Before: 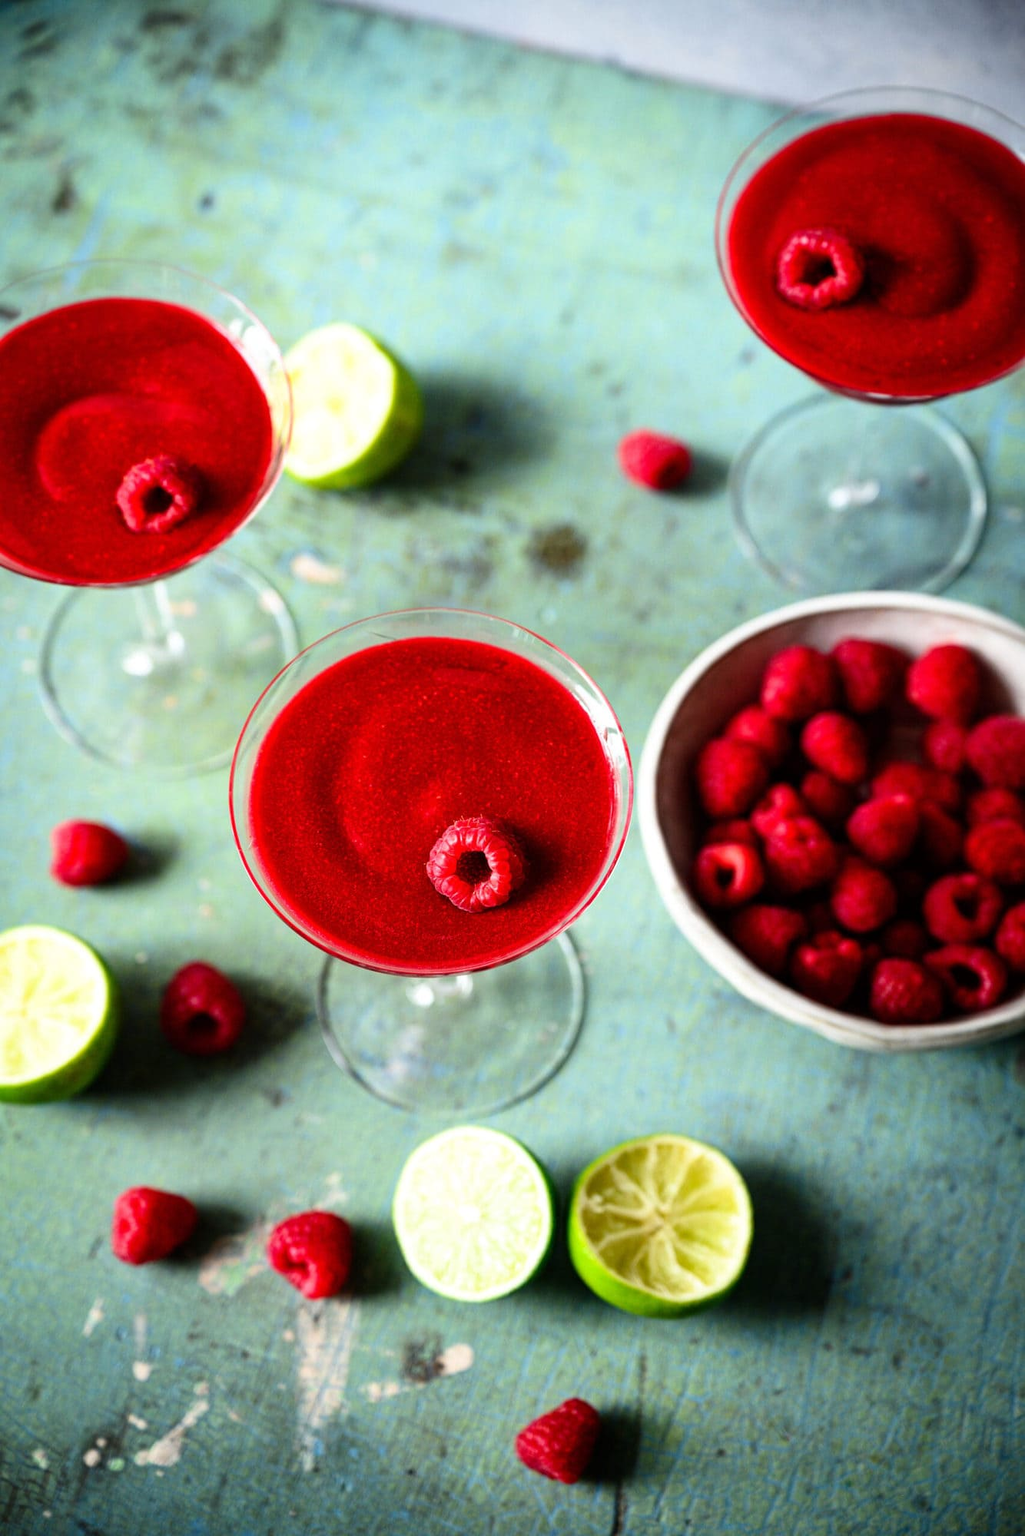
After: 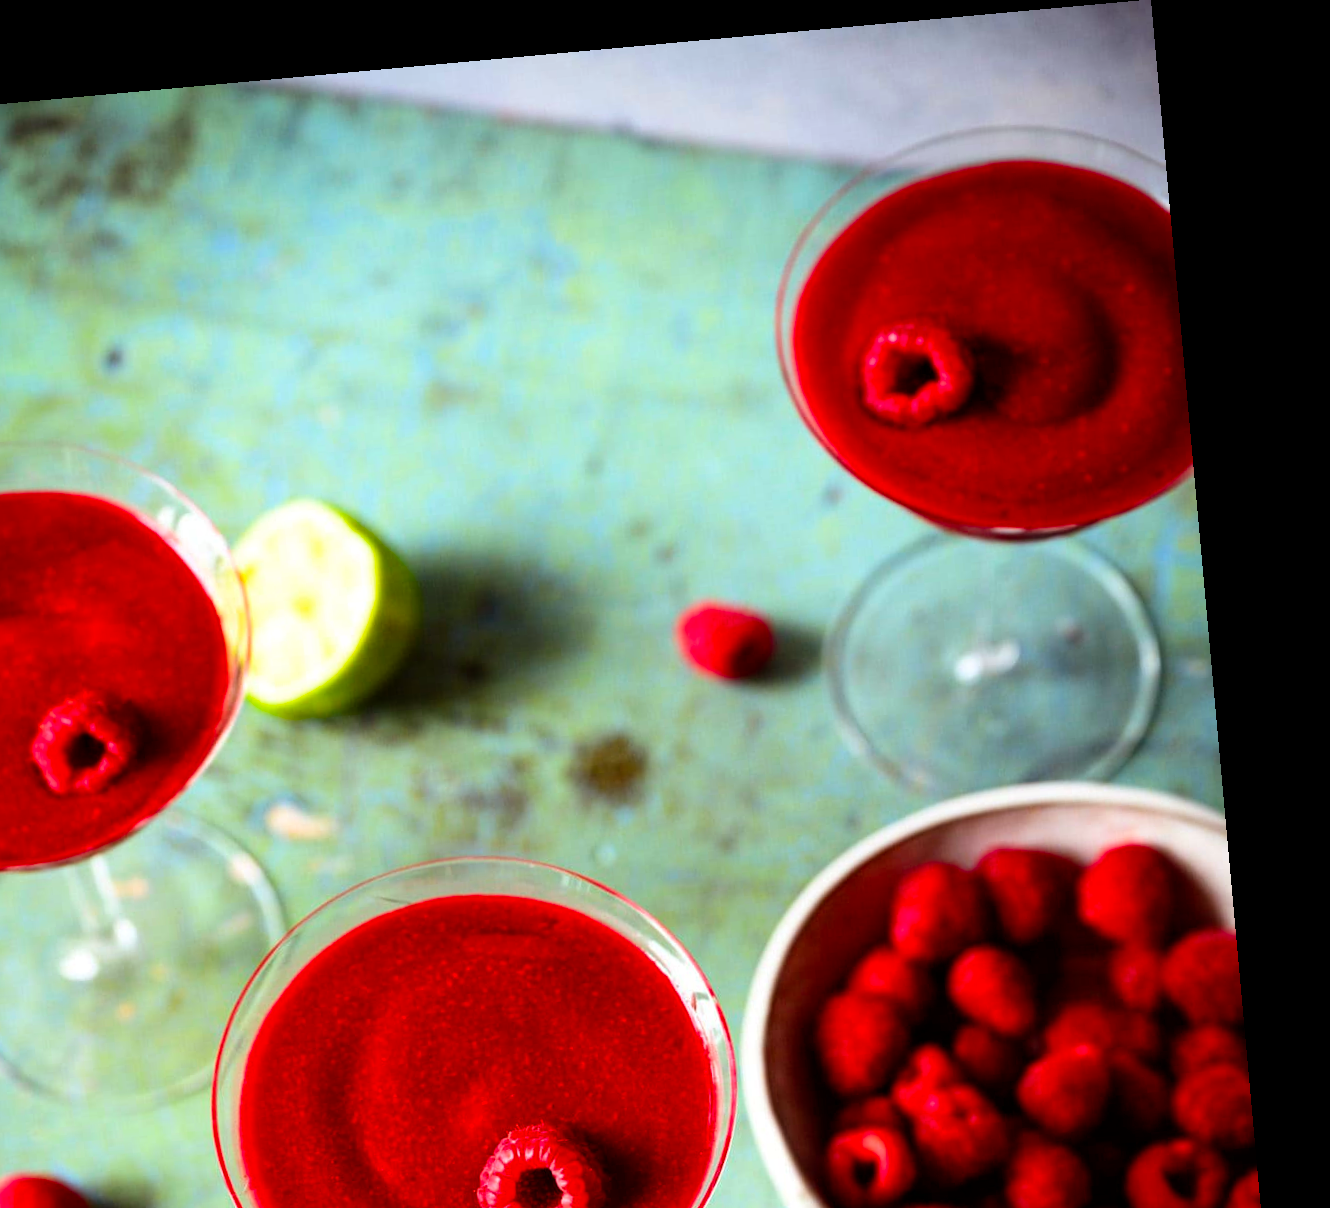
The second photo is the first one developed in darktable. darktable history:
rotate and perspective: rotation -5.2°, automatic cropping off
levels: mode automatic
crop and rotate: left 11.812%, bottom 42.776%
rgb levels: mode RGB, independent channels, levels [[0, 0.5, 1], [0, 0.521, 1], [0, 0.536, 1]]
color balance rgb: perceptual saturation grading › global saturation 25%, global vibrance 20%
